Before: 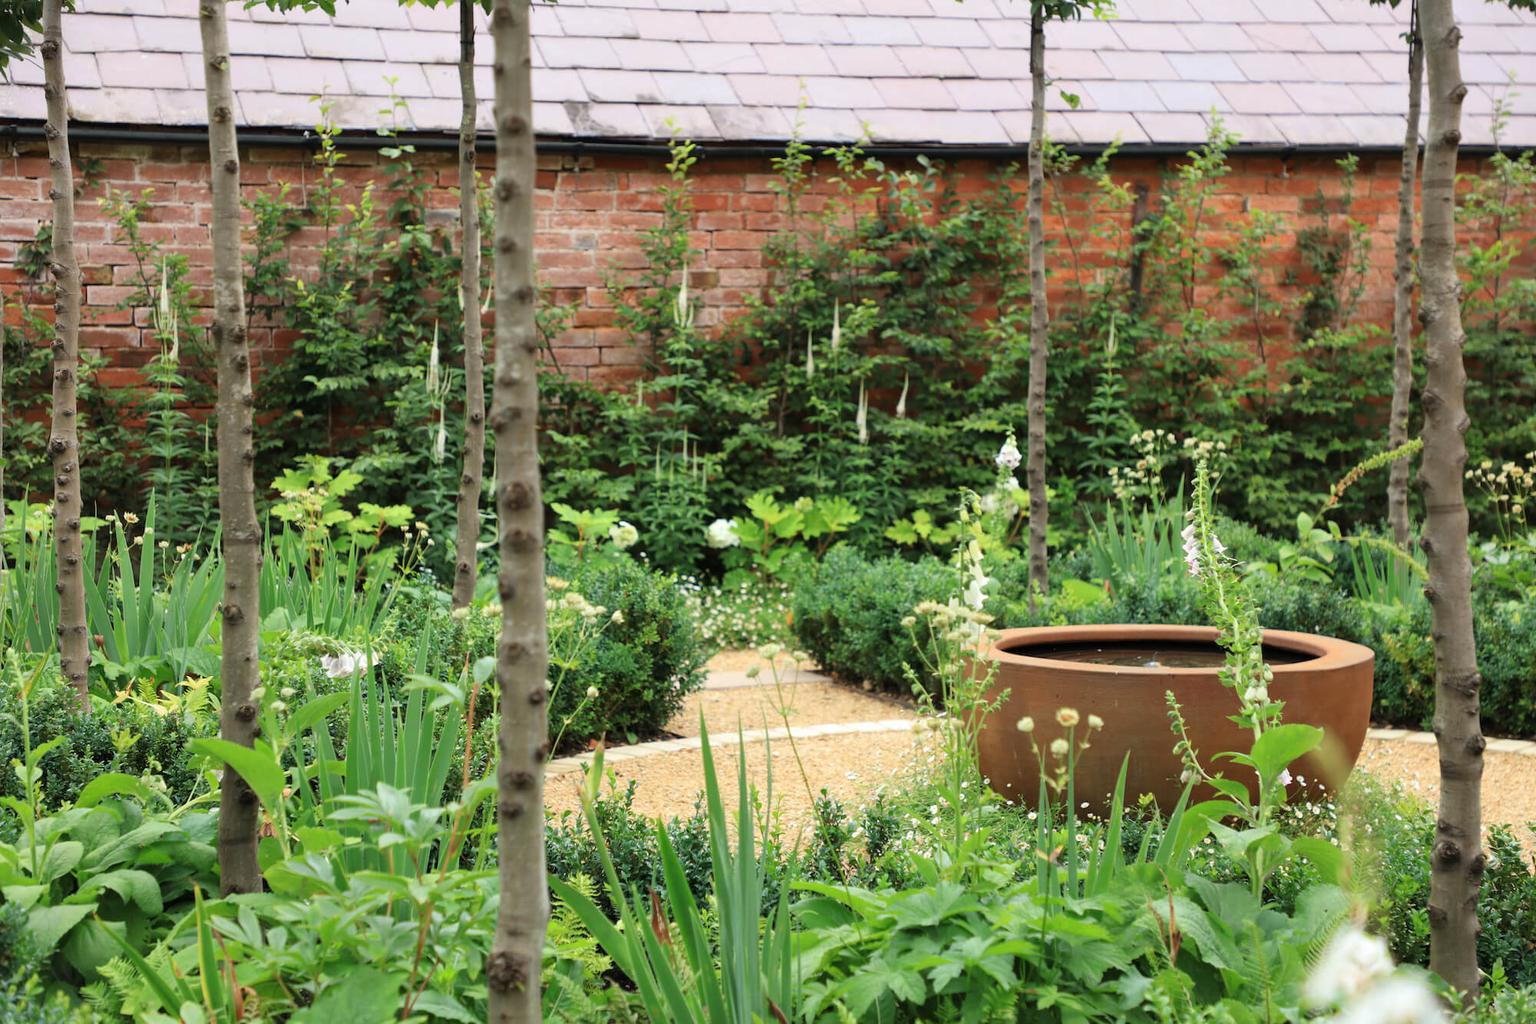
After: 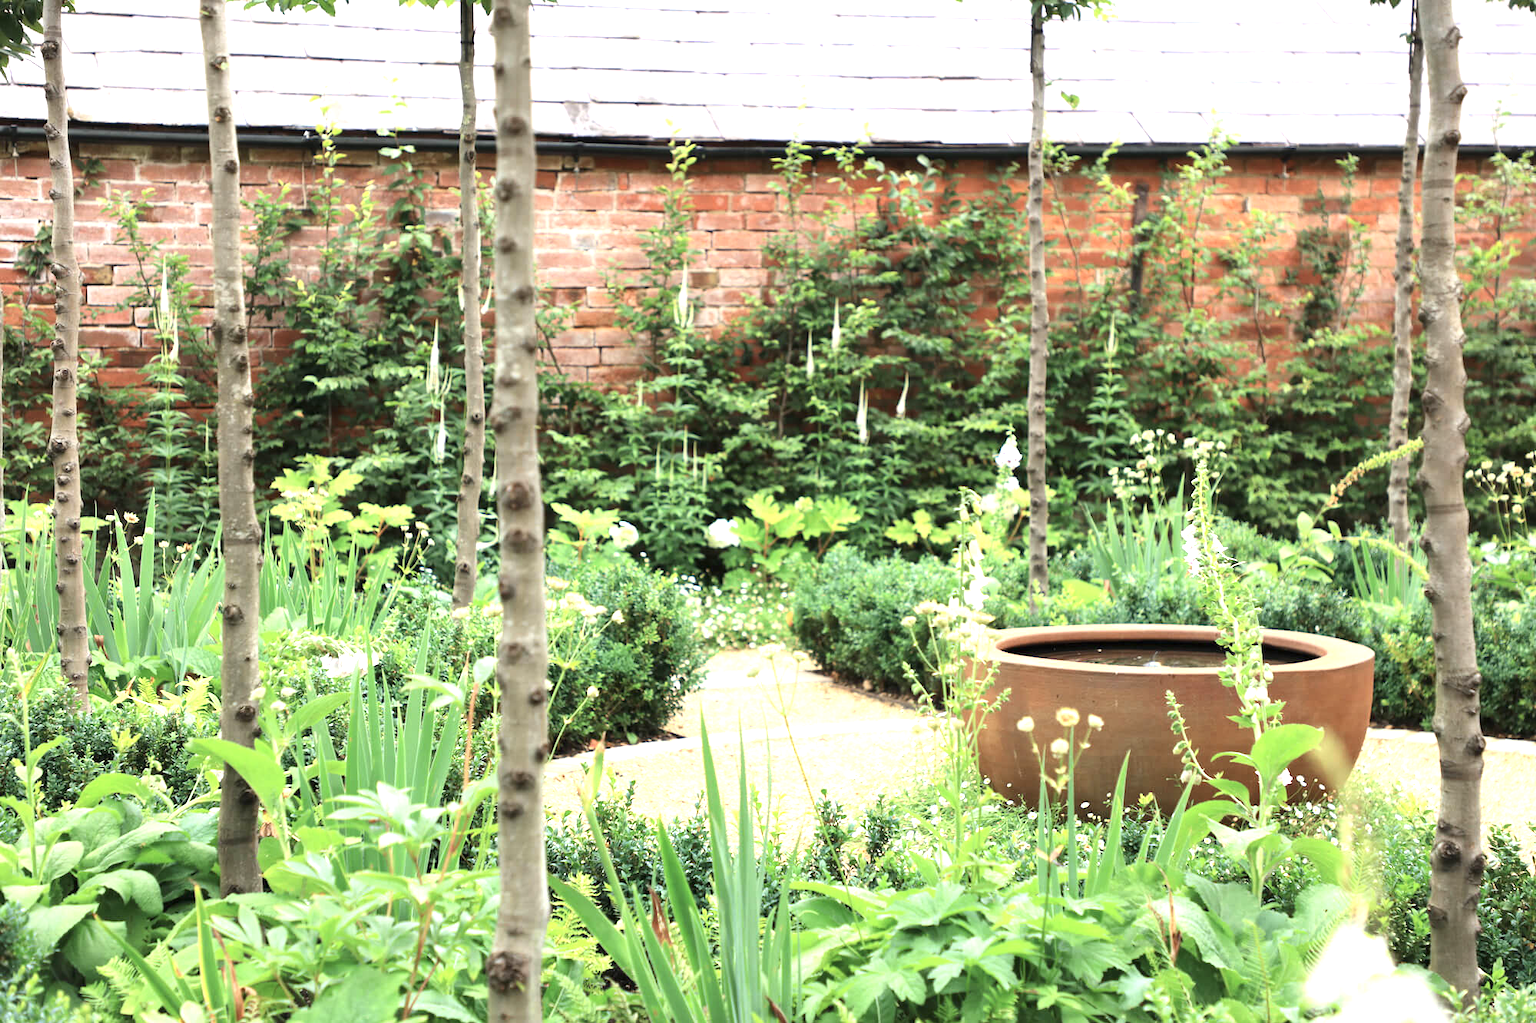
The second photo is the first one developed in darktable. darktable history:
contrast brightness saturation: contrast 0.11, saturation -0.17
exposure: black level correction 0, exposure 1.1 EV, compensate highlight preservation false
